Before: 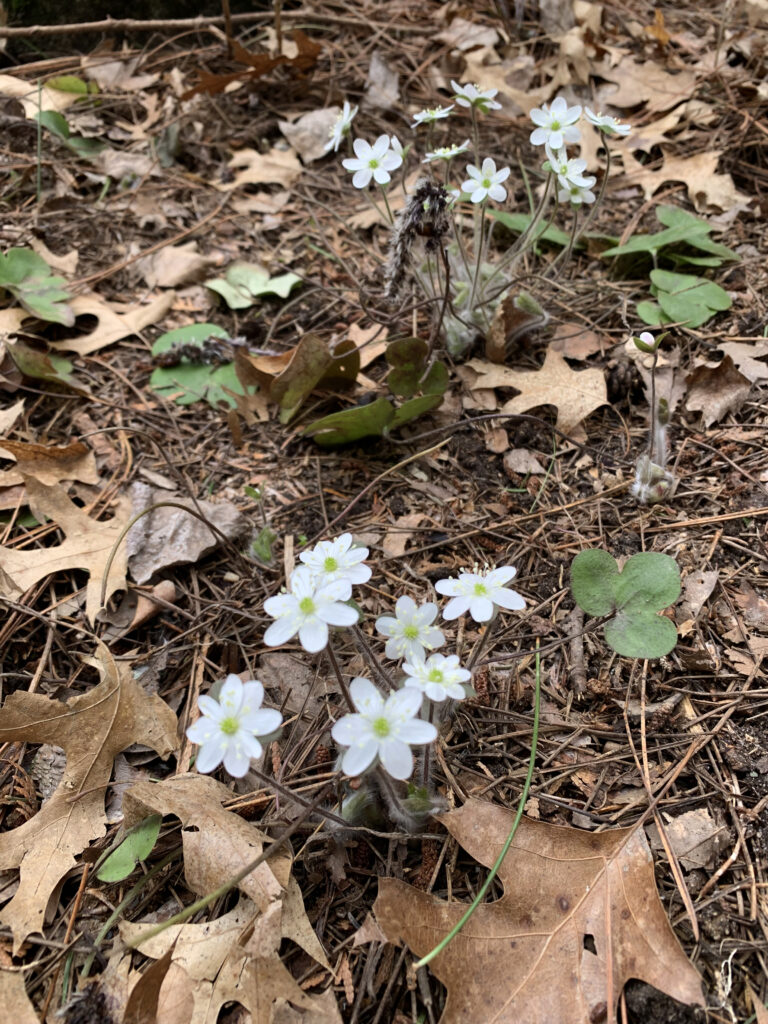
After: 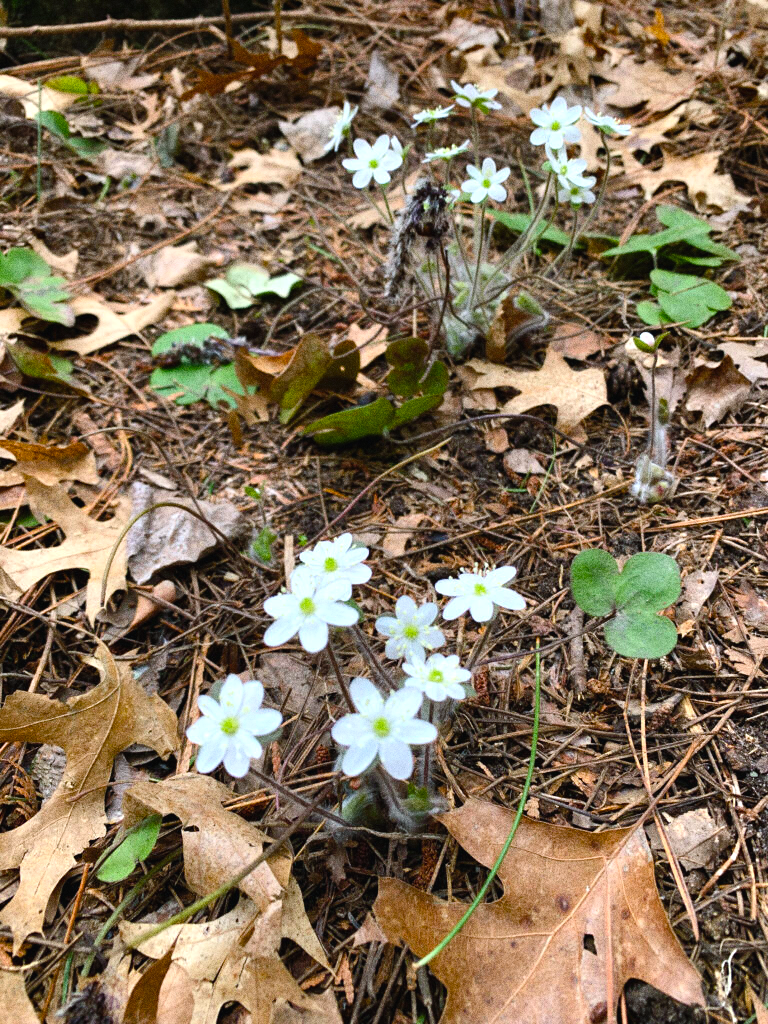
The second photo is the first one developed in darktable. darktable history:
contrast brightness saturation: brightness 0.09, saturation 0.19
color balance rgb: shadows lift › chroma 1%, shadows lift › hue 217.2°, power › hue 310.8°, highlights gain › chroma 2%, highlights gain › hue 44.4°, global offset › luminance 0.25%, global offset › hue 171.6°, perceptual saturation grading › global saturation 14.09%, perceptual saturation grading › highlights -30%, perceptual saturation grading › shadows 50.67%, global vibrance 25%, contrast 20%
grain: coarseness 0.09 ISO, strength 40%
white balance: red 0.925, blue 1.046
